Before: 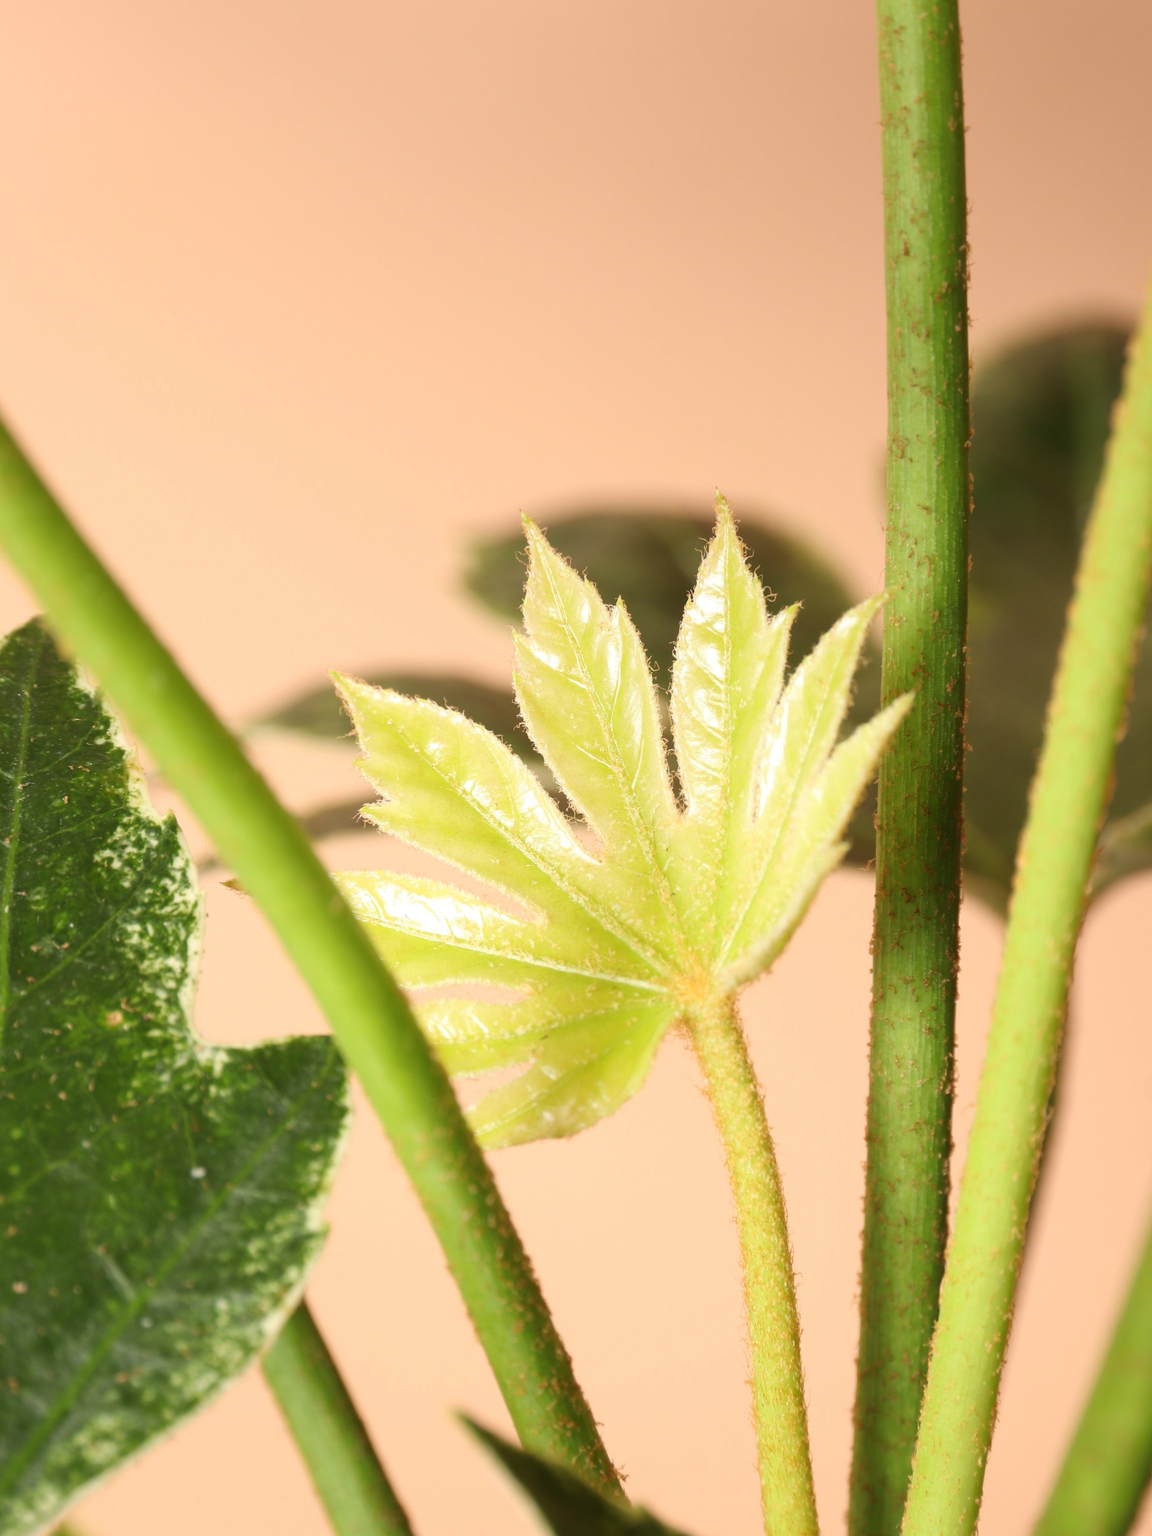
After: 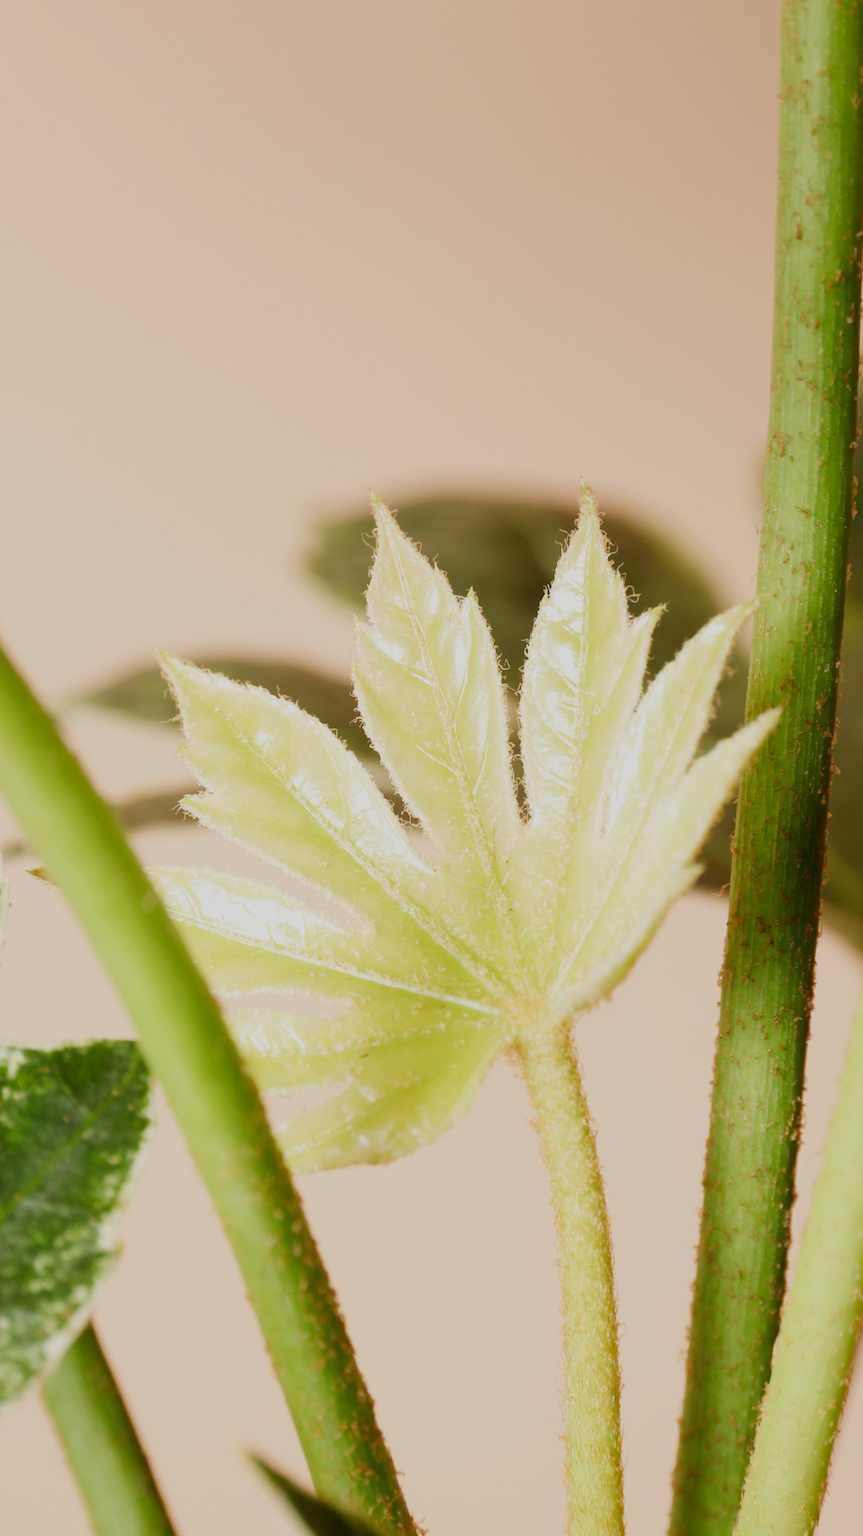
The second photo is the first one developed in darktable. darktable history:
filmic rgb: black relative exposure -8.03 EV, white relative exposure 4.06 EV, hardness 4.17, add noise in highlights 0.001, preserve chrominance no, color science v3 (2019), use custom middle-gray values true, contrast in highlights soft
crop and rotate: angle -3.18°, left 14.119%, top 0.022%, right 10.952%, bottom 0.049%
